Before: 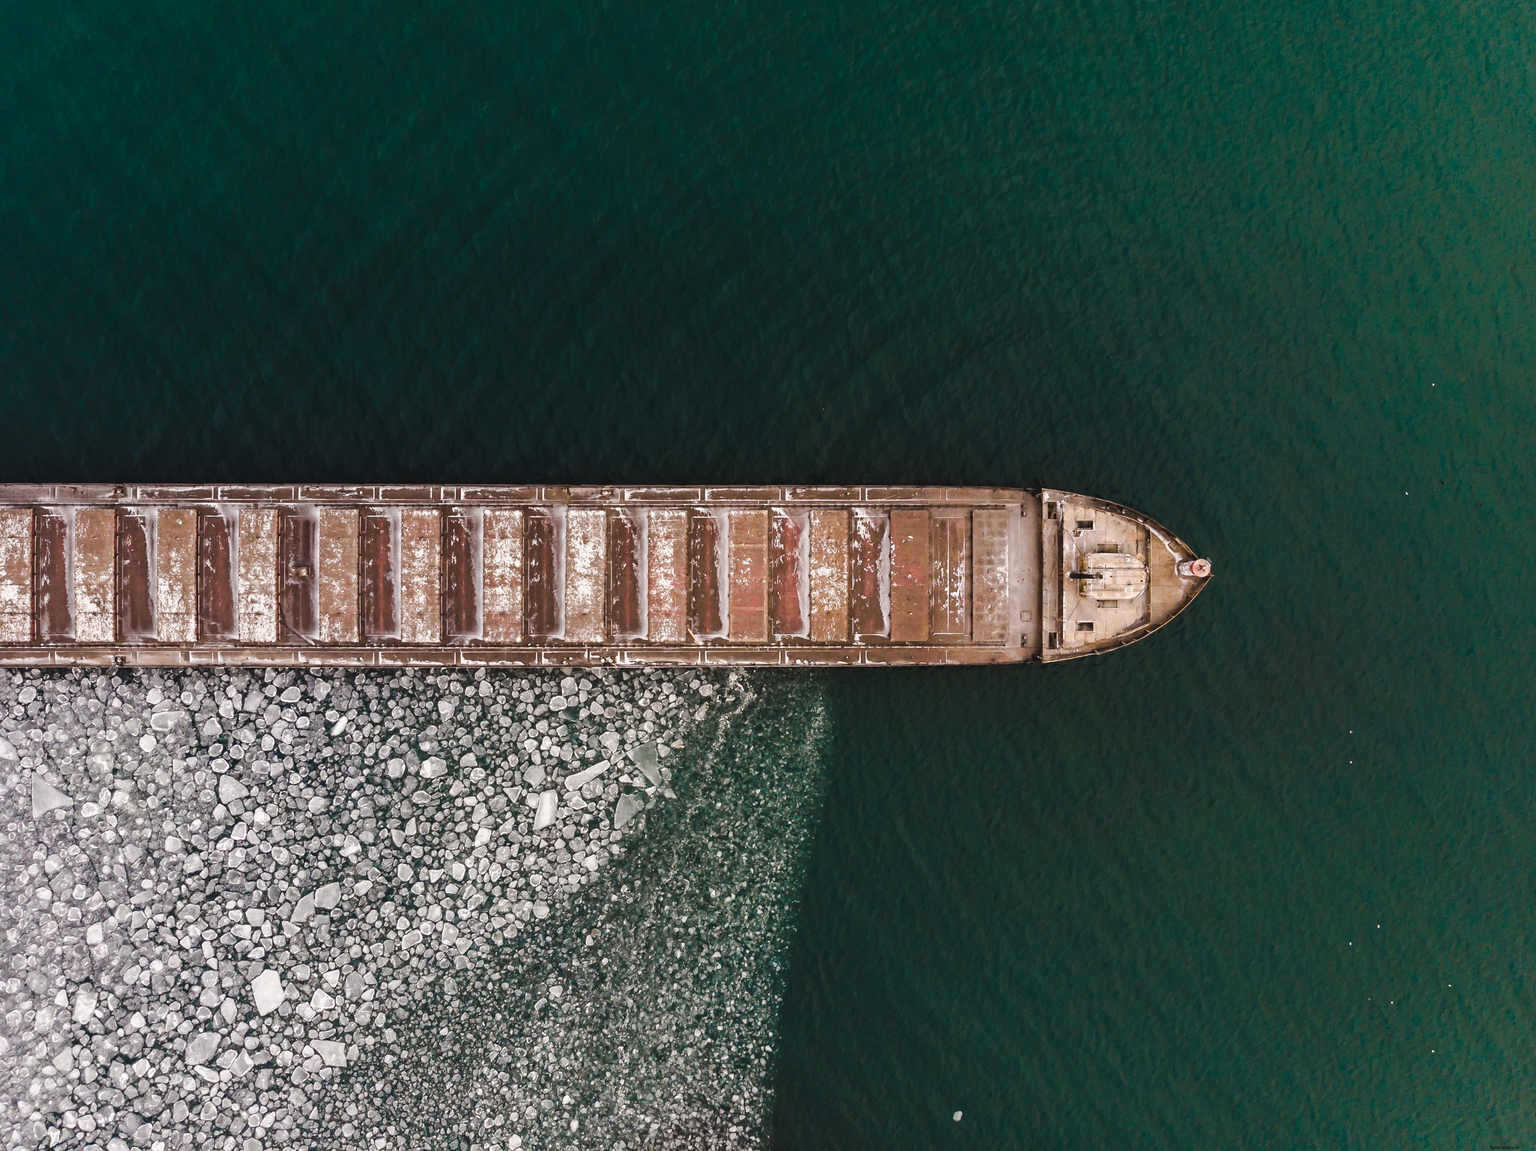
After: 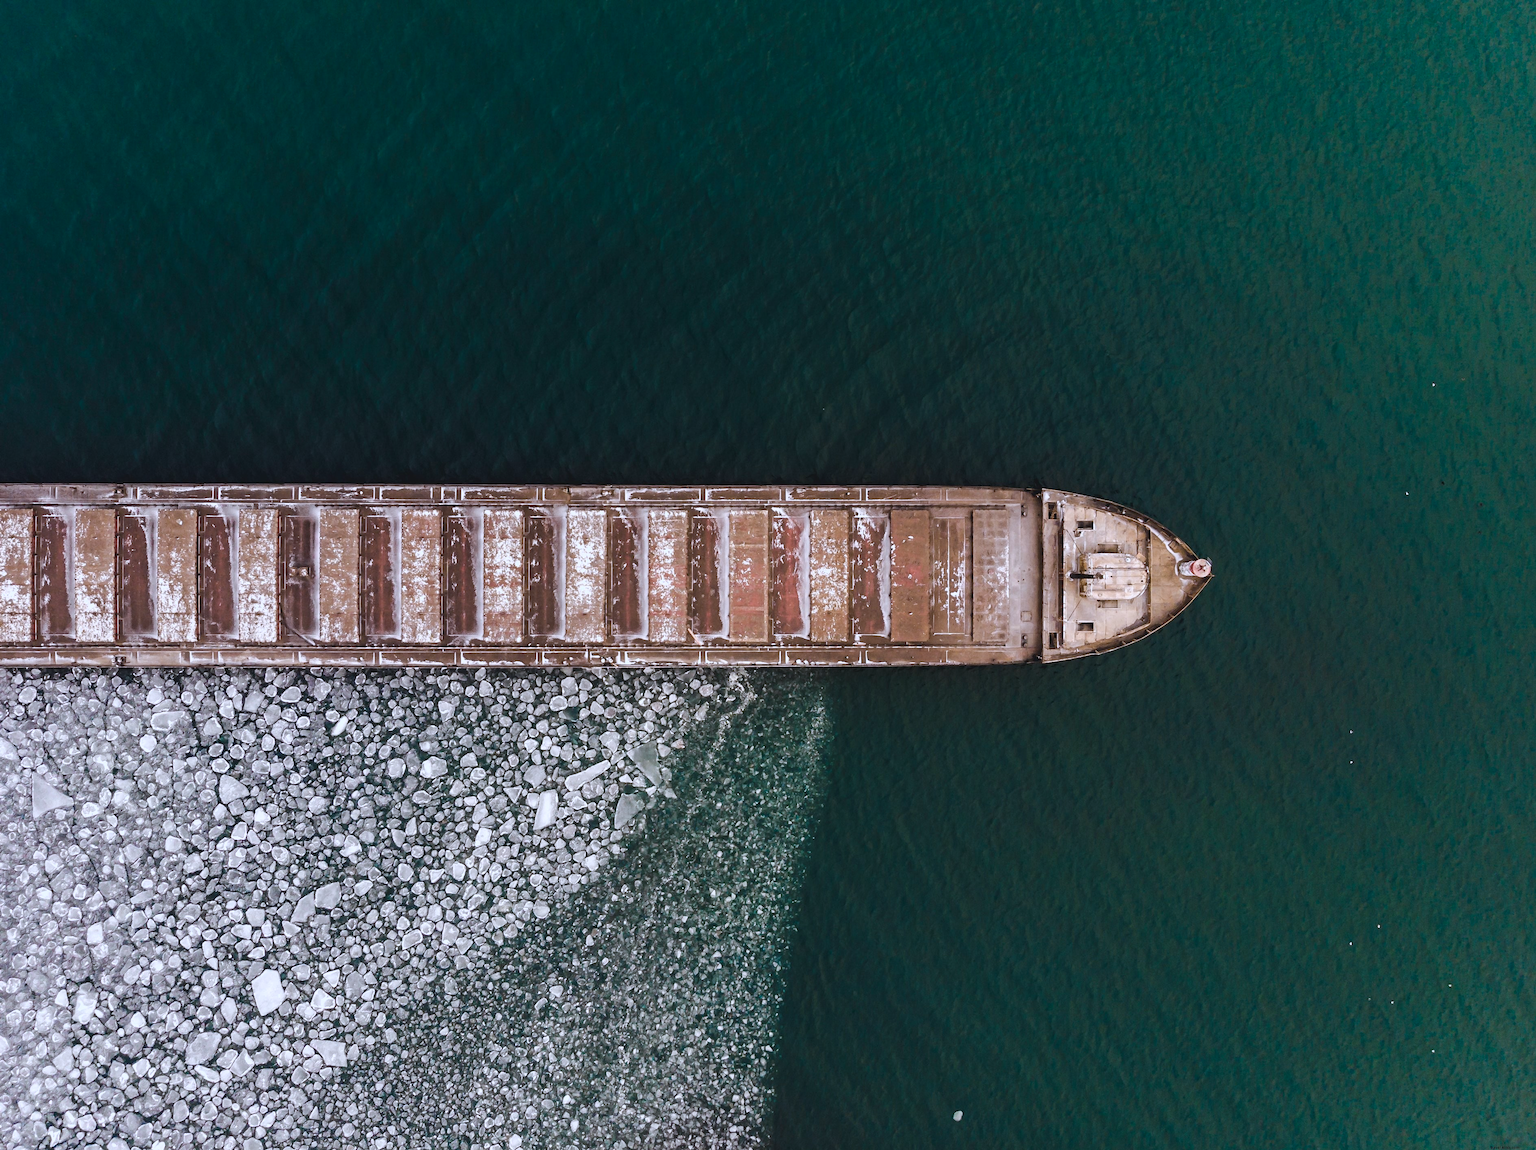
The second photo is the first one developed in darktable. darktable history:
bloom: size 3%, threshold 100%, strength 0%
white balance: red 1.004, blue 1.024
color calibration: x 0.367, y 0.379, temperature 4395.86 K
